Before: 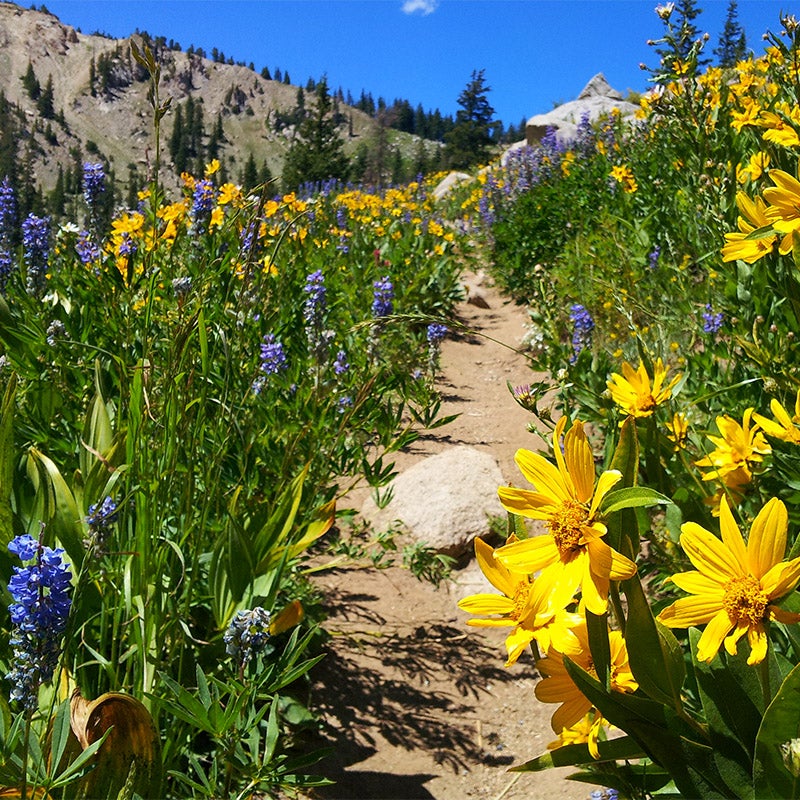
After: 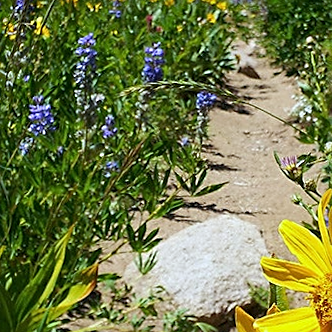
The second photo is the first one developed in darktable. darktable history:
sharpen: on, module defaults
rotate and perspective: rotation 2.27°, automatic cropping off
crop: left 30%, top 30%, right 30%, bottom 30%
white balance: red 0.924, blue 1.095
